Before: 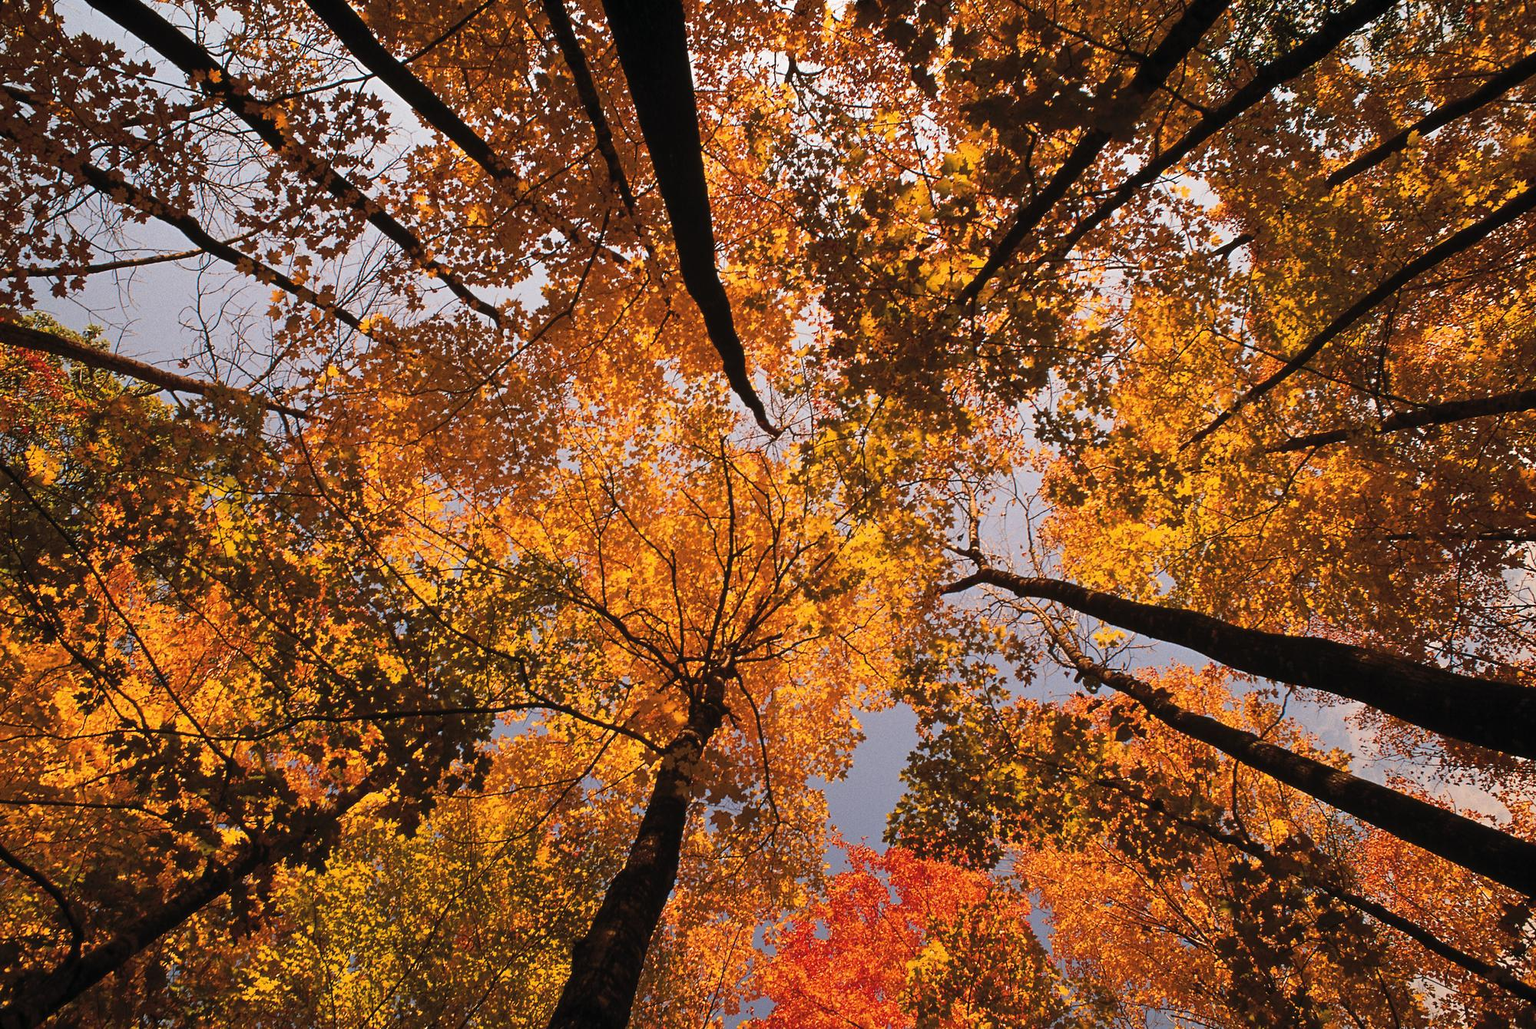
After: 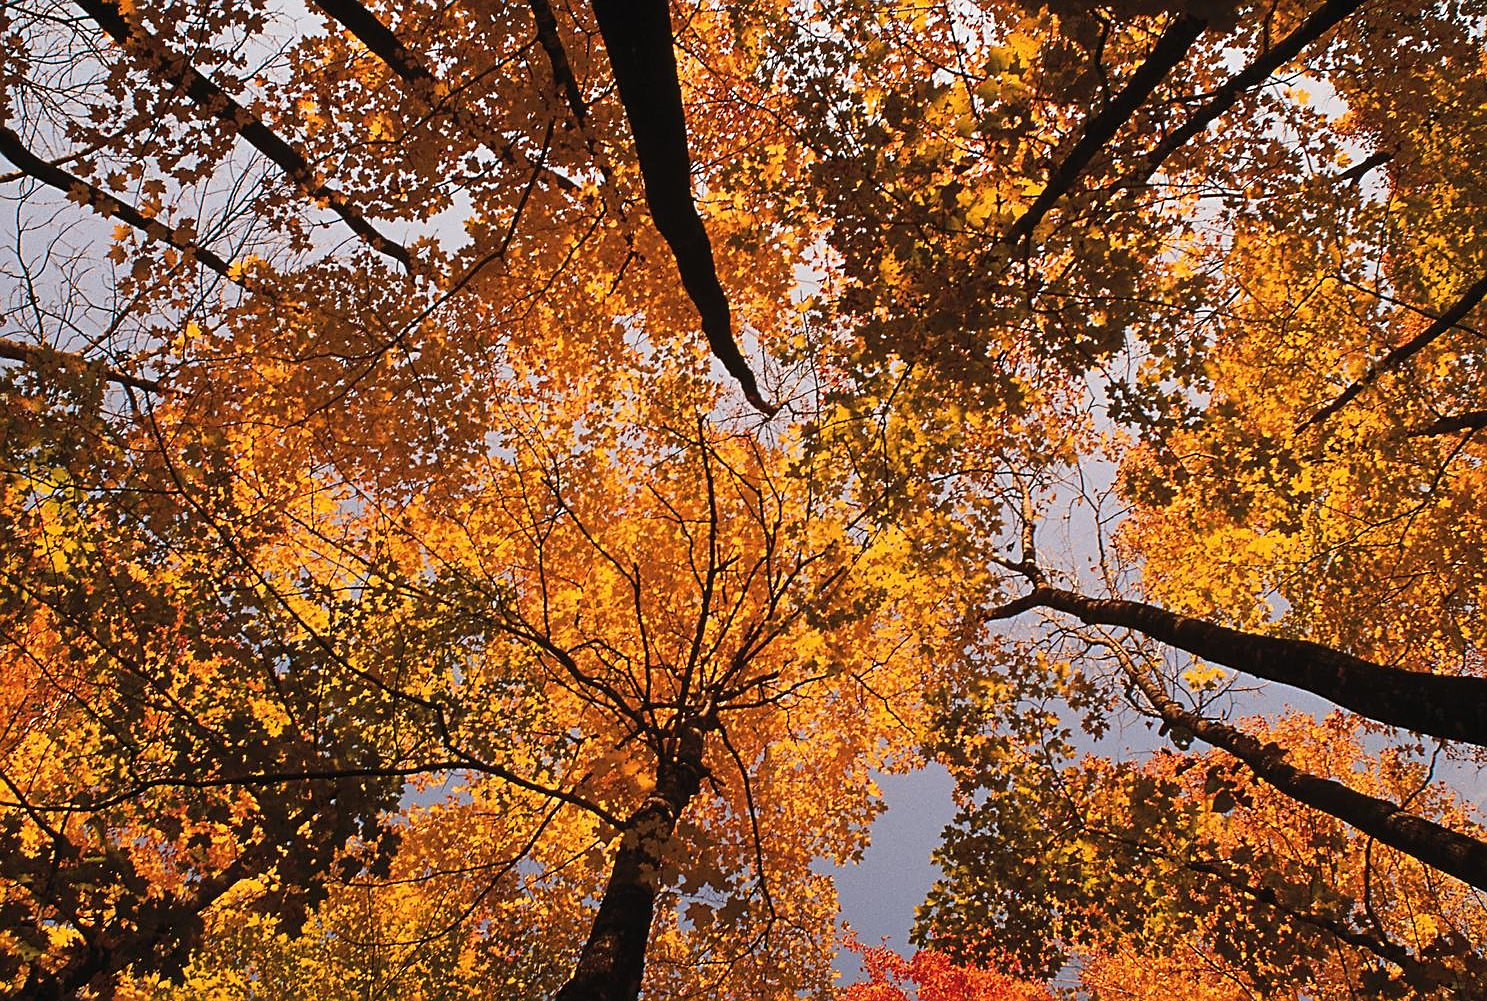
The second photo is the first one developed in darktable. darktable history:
sharpen: on, module defaults
crop and rotate: left 12.029%, top 11.45%, right 13.611%, bottom 13.821%
